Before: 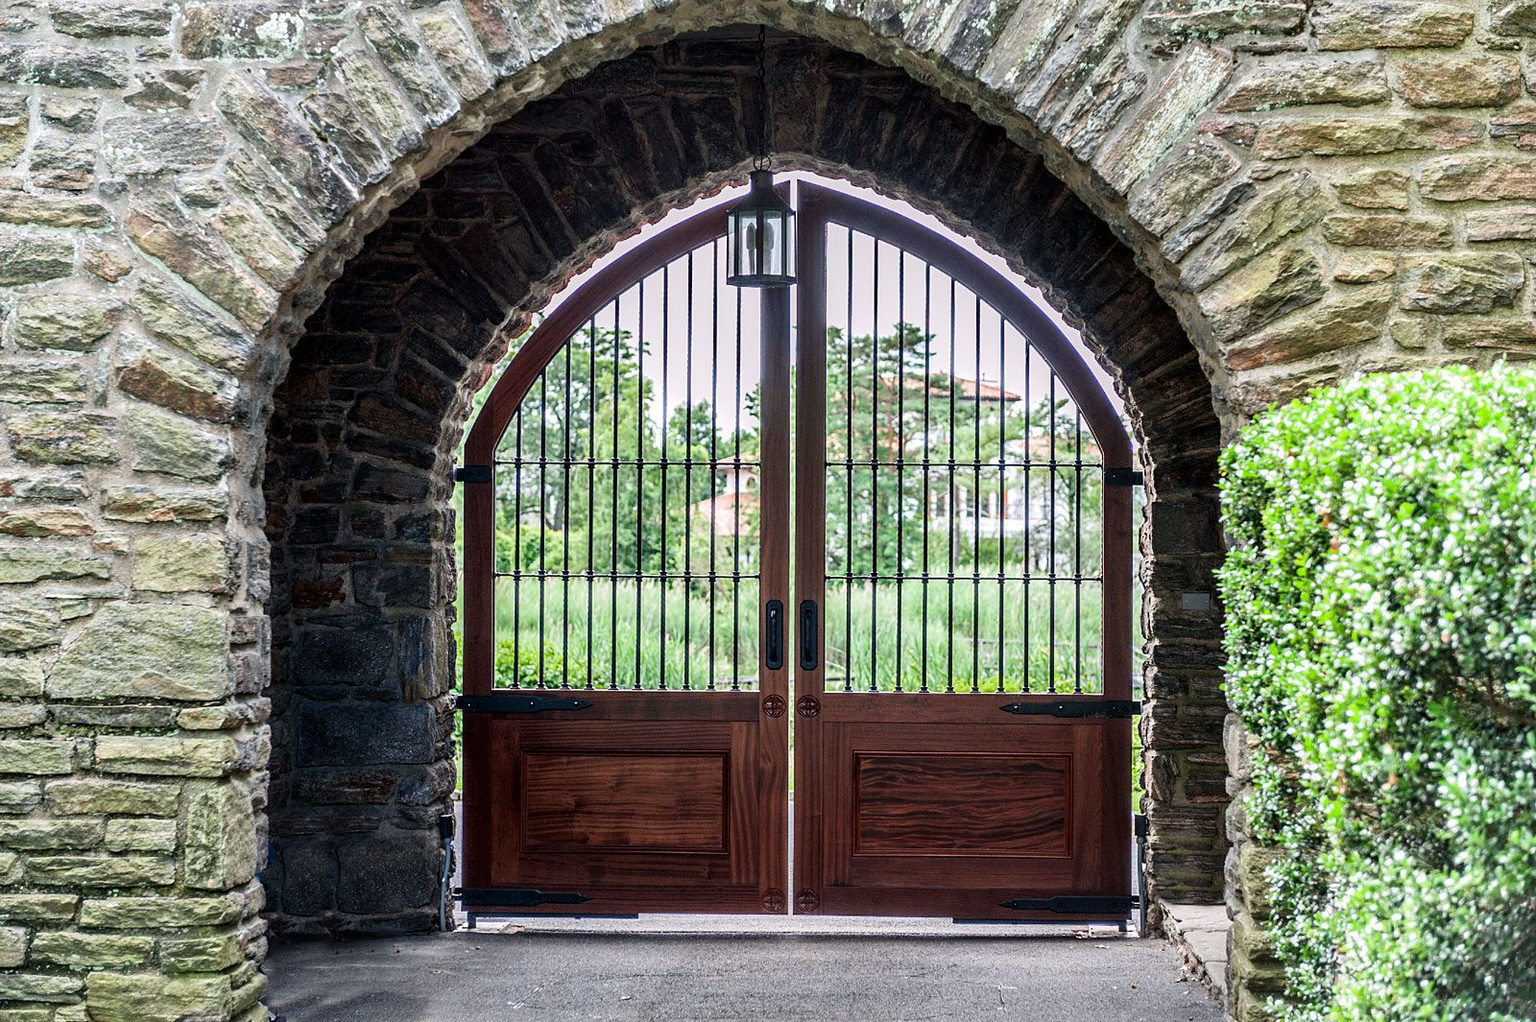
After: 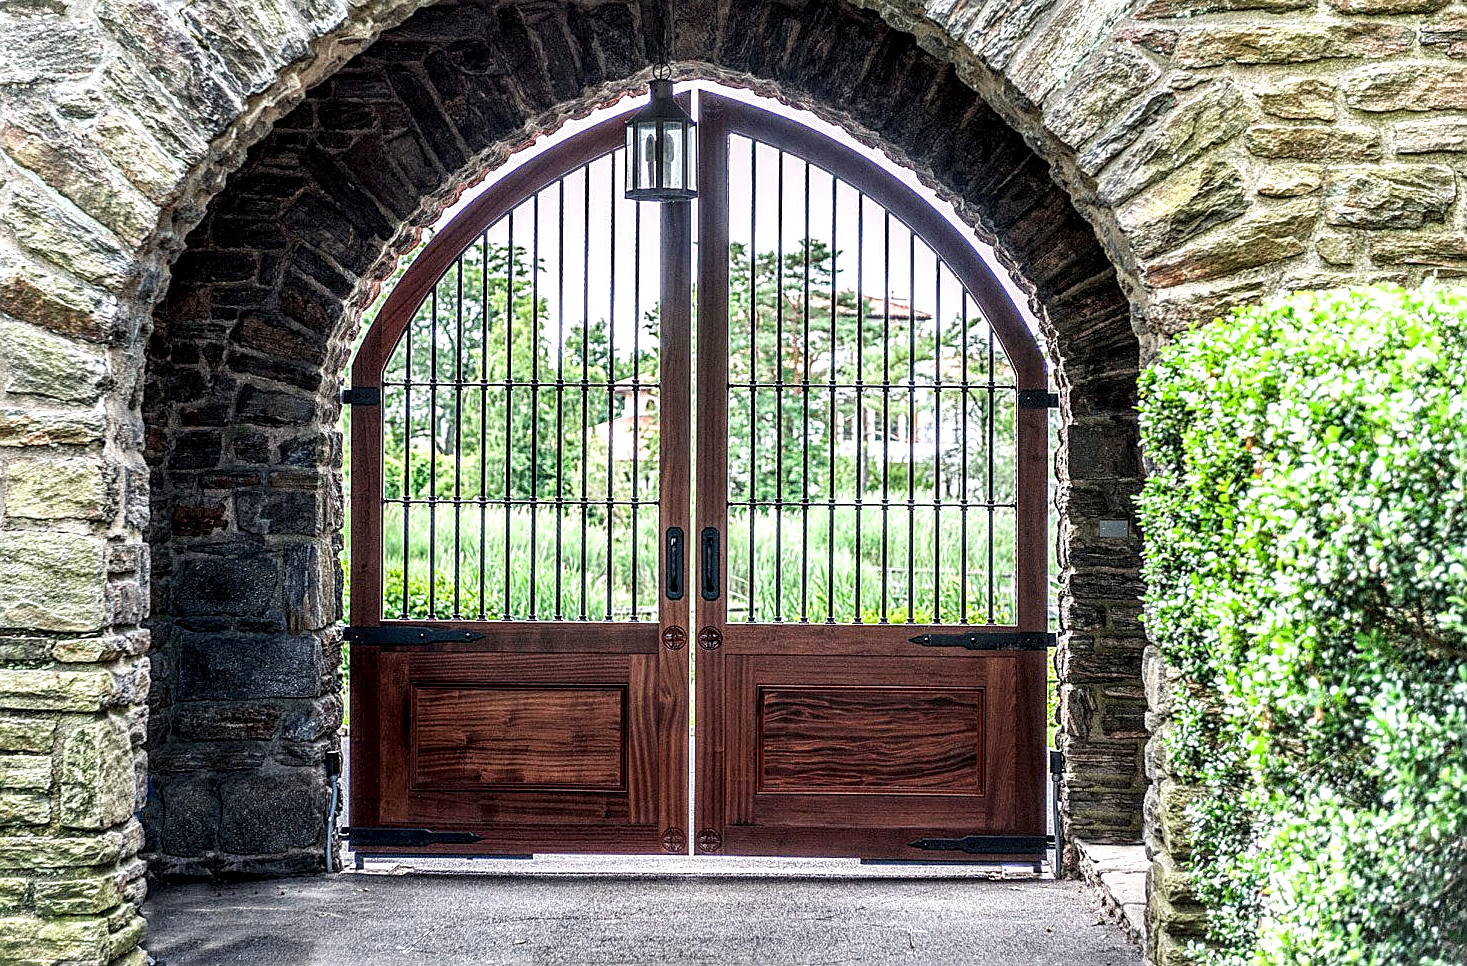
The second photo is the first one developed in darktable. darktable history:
exposure: exposure 0.426 EV, compensate highlight preservation false
sharpen: radius 1.967
crop and rotate: left 8.262%, top 9.226%
local contrast: detail 150%
